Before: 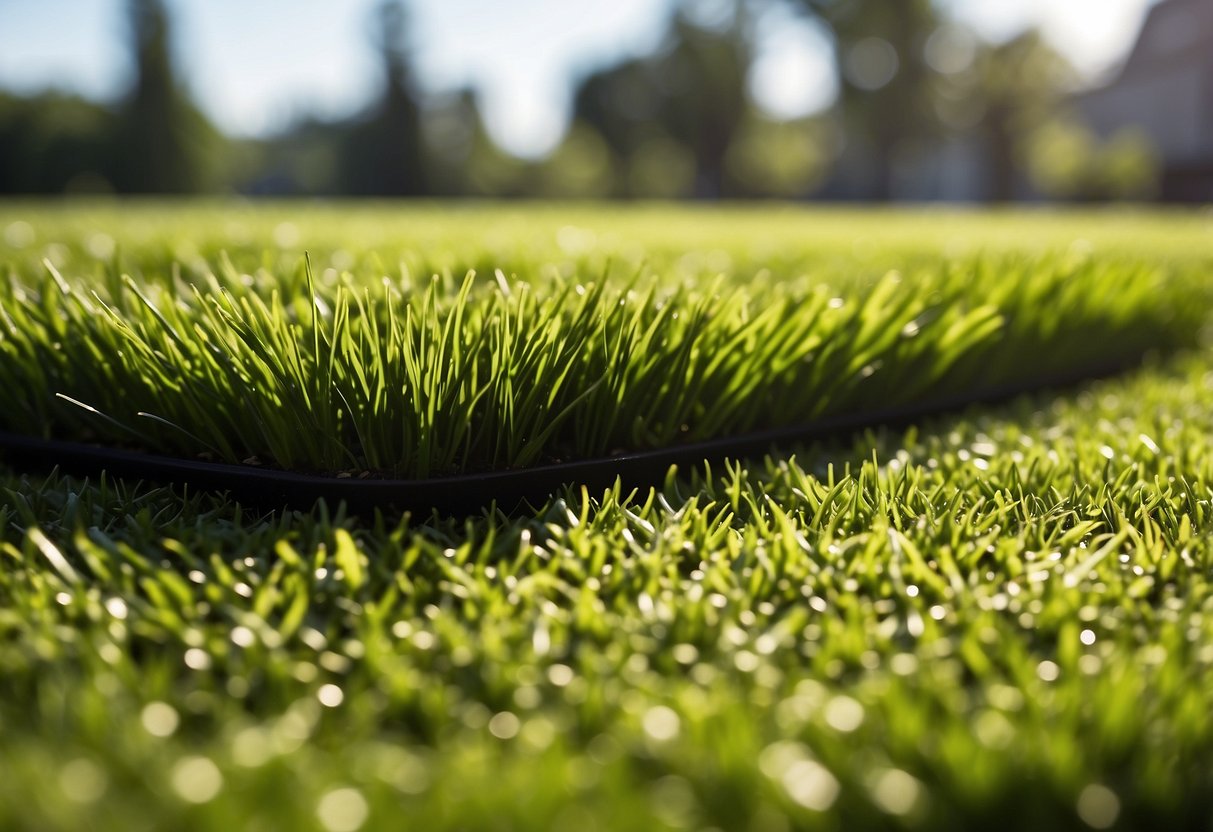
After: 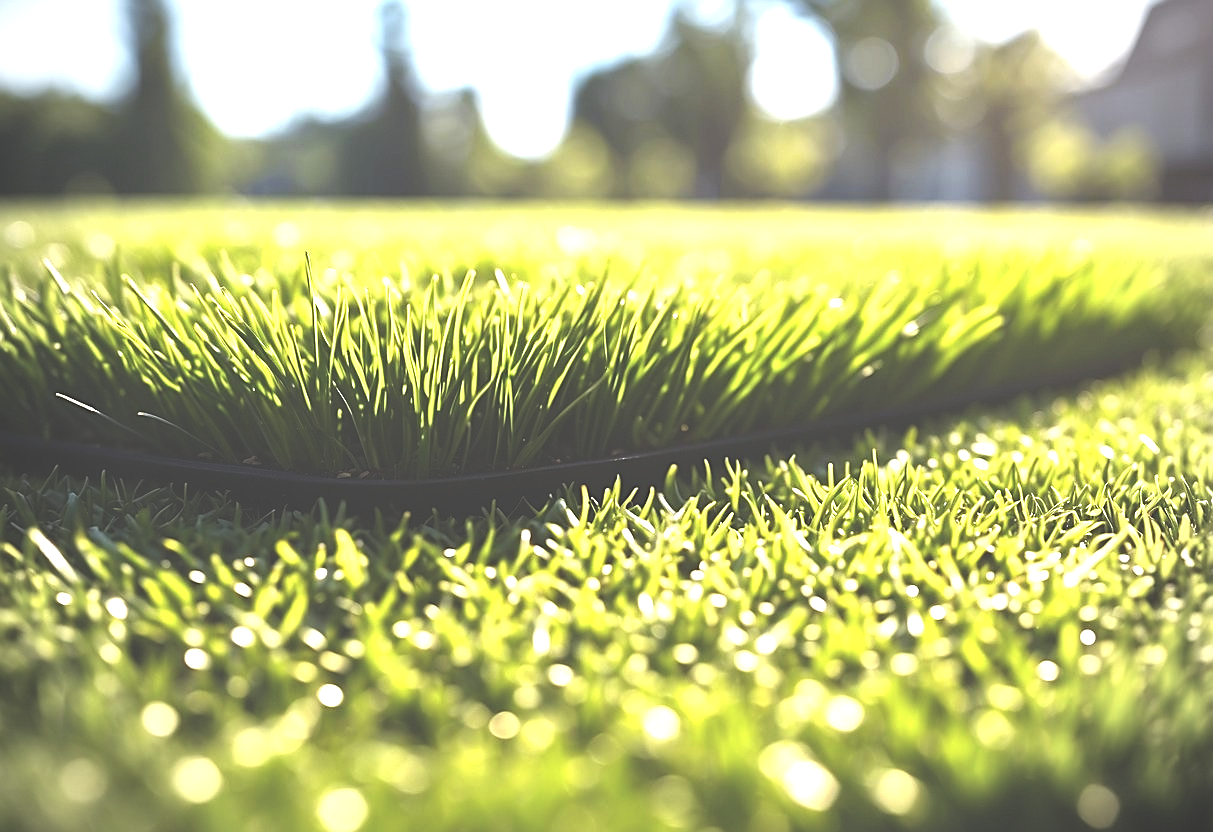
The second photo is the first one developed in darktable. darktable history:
vignetting: fall-off start 79.88%
sharpen: amount 0.541
exposure: black level correction -0.023, exposure 1.394 EV, compensate highlight preservation false
